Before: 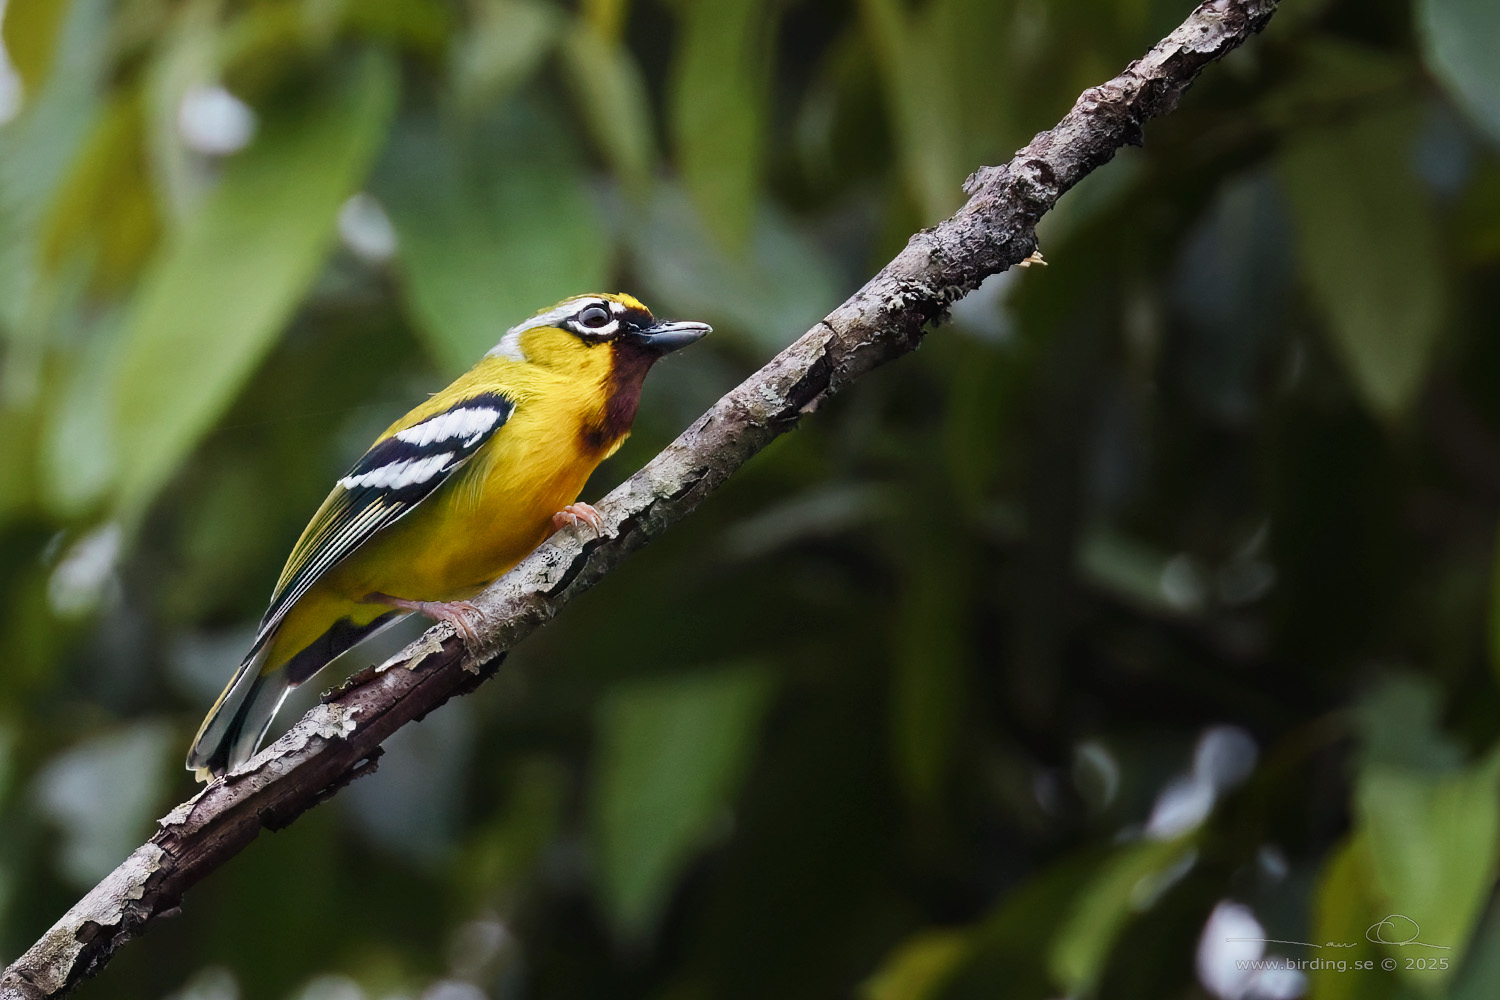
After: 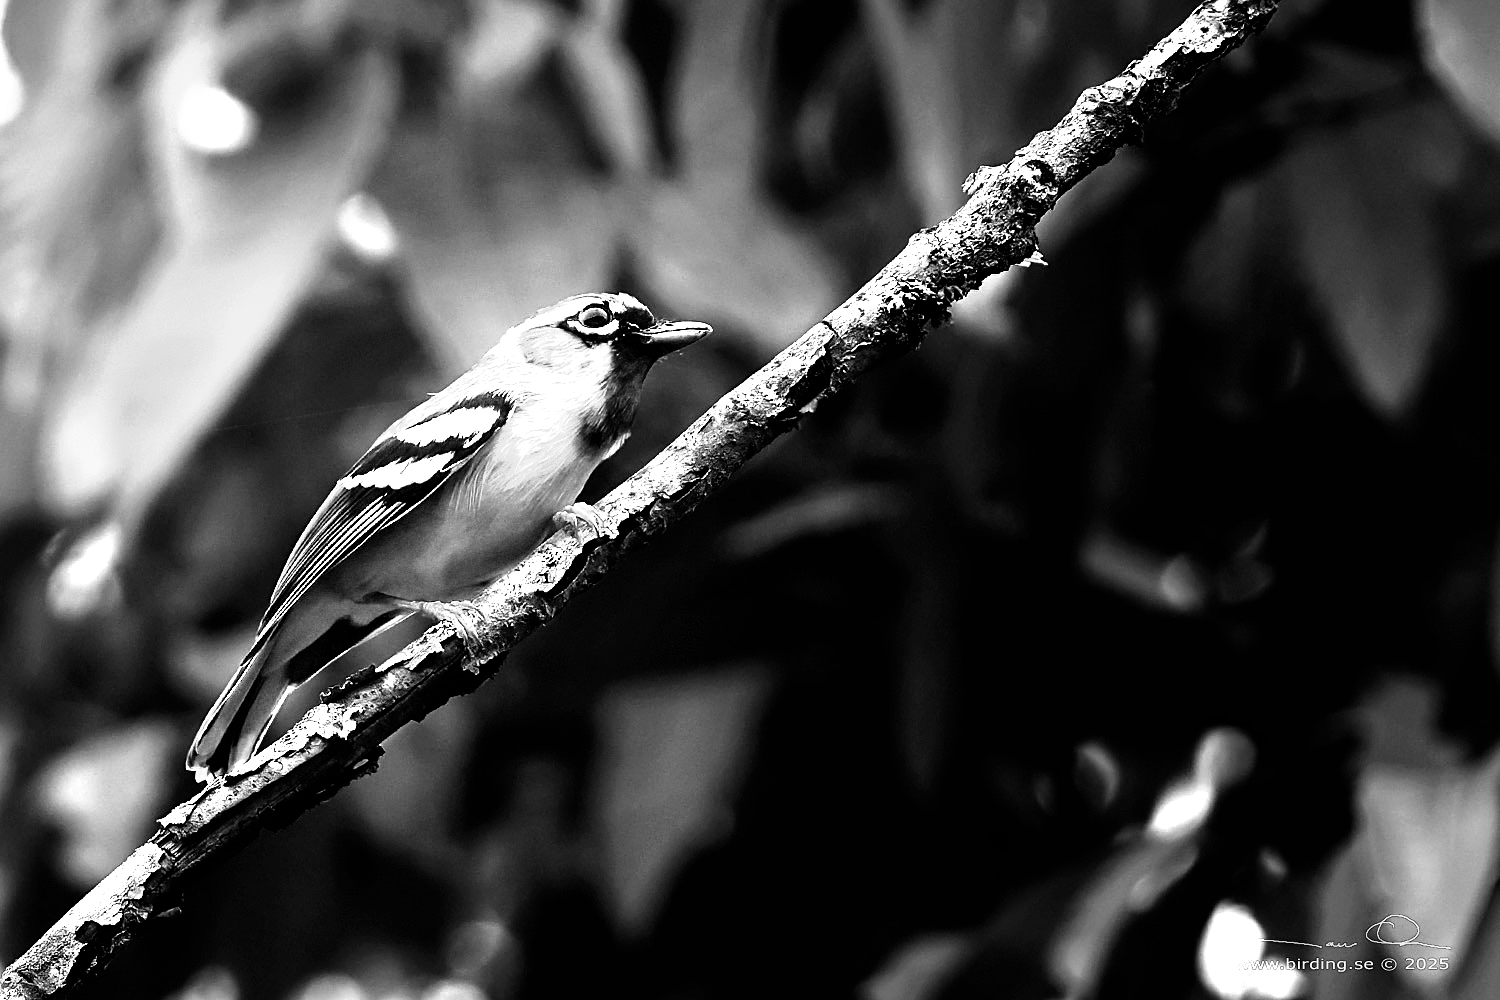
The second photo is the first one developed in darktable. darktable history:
sharpen: on, module defaults
exposure: black level correction 0, exposure 0.69 EV, compensate highlight preservation false
filmic rgb: black relative exposure -8.24 EV, white relative exposure 2.21 EV, hardness 7.04, latitude 86.3%, contrast 1.691, highlights saturation mix -4.43%, shadows ↔ highlights balance -3.1%, iterations of high-quality reconstruction 0
color zones: curves: ch0 [(0, 0.613) (0.01, 0.613) (0.245, 0.448) (0.498, 0.529) (0.642, 0.665) (0.879, 0.777) (0.99, 0.613)]; ch1 [(0, 0) (0.143, 0) (0.286, 0) (0.429, 0) (0.571, 0) (0.714, 0) (0.857, 0)]
